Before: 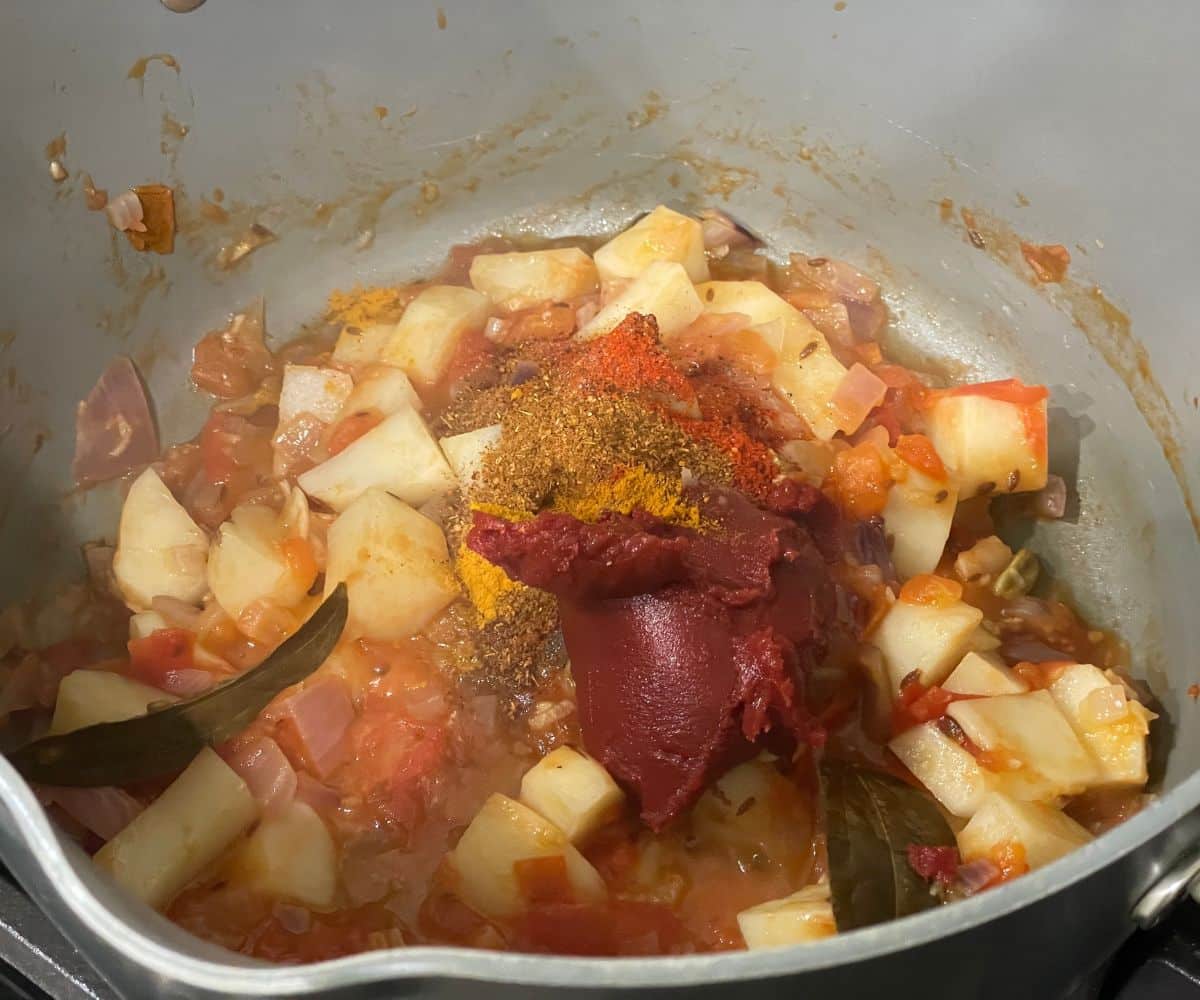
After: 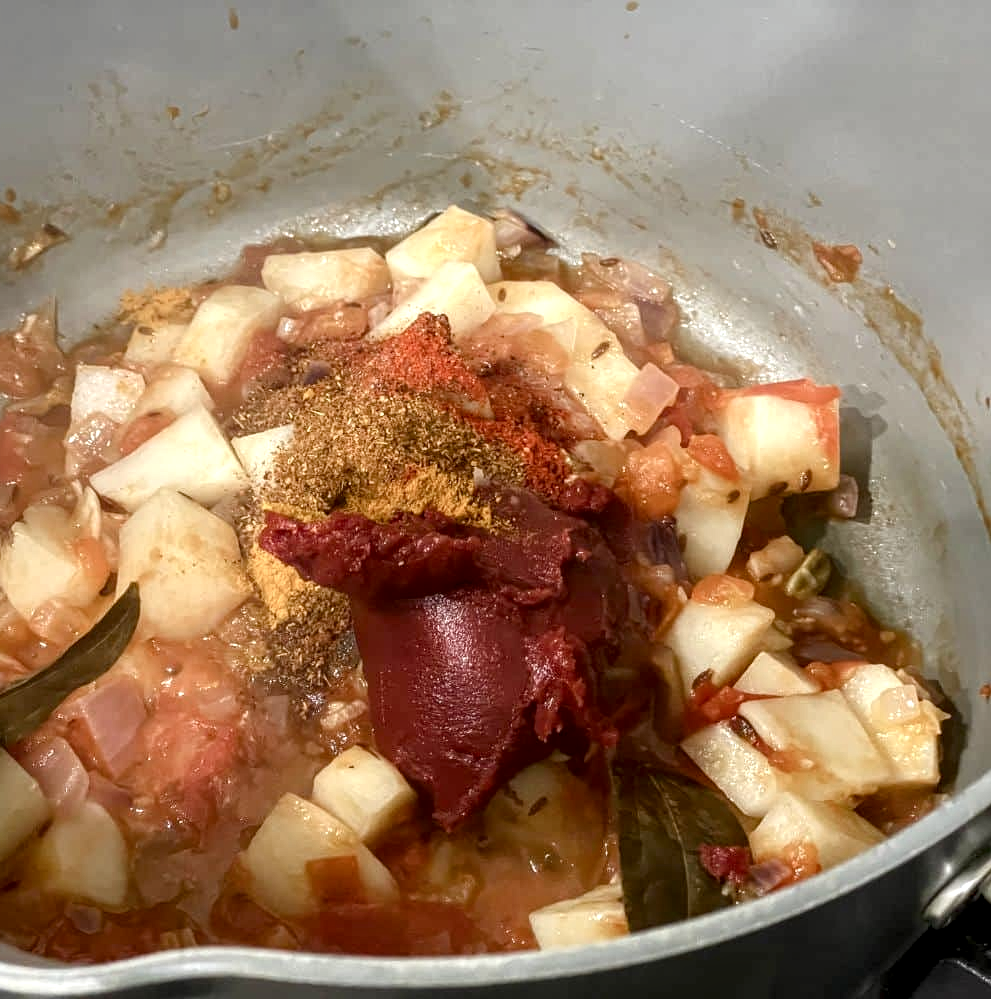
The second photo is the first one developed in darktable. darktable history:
crop: left 17.401%, bottom 0.035%
color balance rgb: perceptual saturation grading › global saturation 0.695%, perceptual saturation grading › highlights -31.661%, perceptual saturation grading › mid-tones 5.569%, perceptual saturation grading › shadows 17.13%, contrast 5.023%
local contrast: detail 155%
